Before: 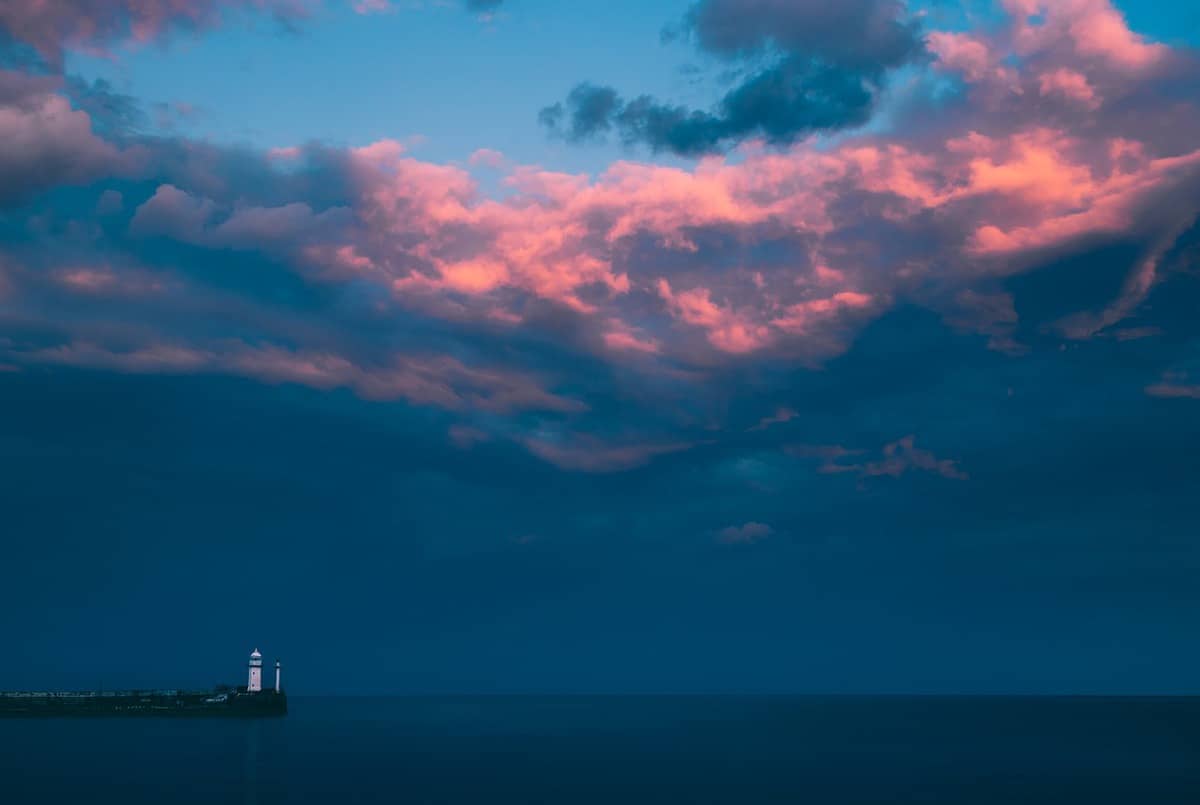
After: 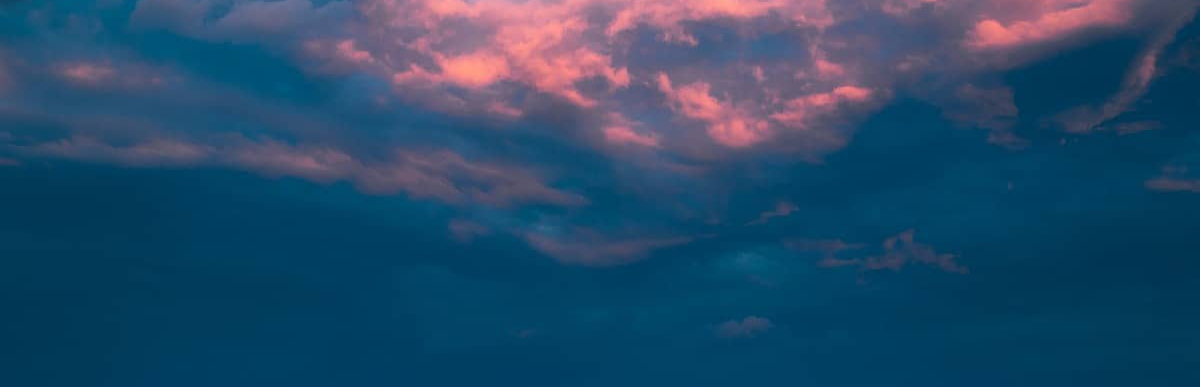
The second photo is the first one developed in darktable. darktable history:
crop and rotate: top 25.737%, bottom 26.142%
tone equalizer: edges refinement/feathering 500, mask exposure compensation -1.57 EV, preserve details no
